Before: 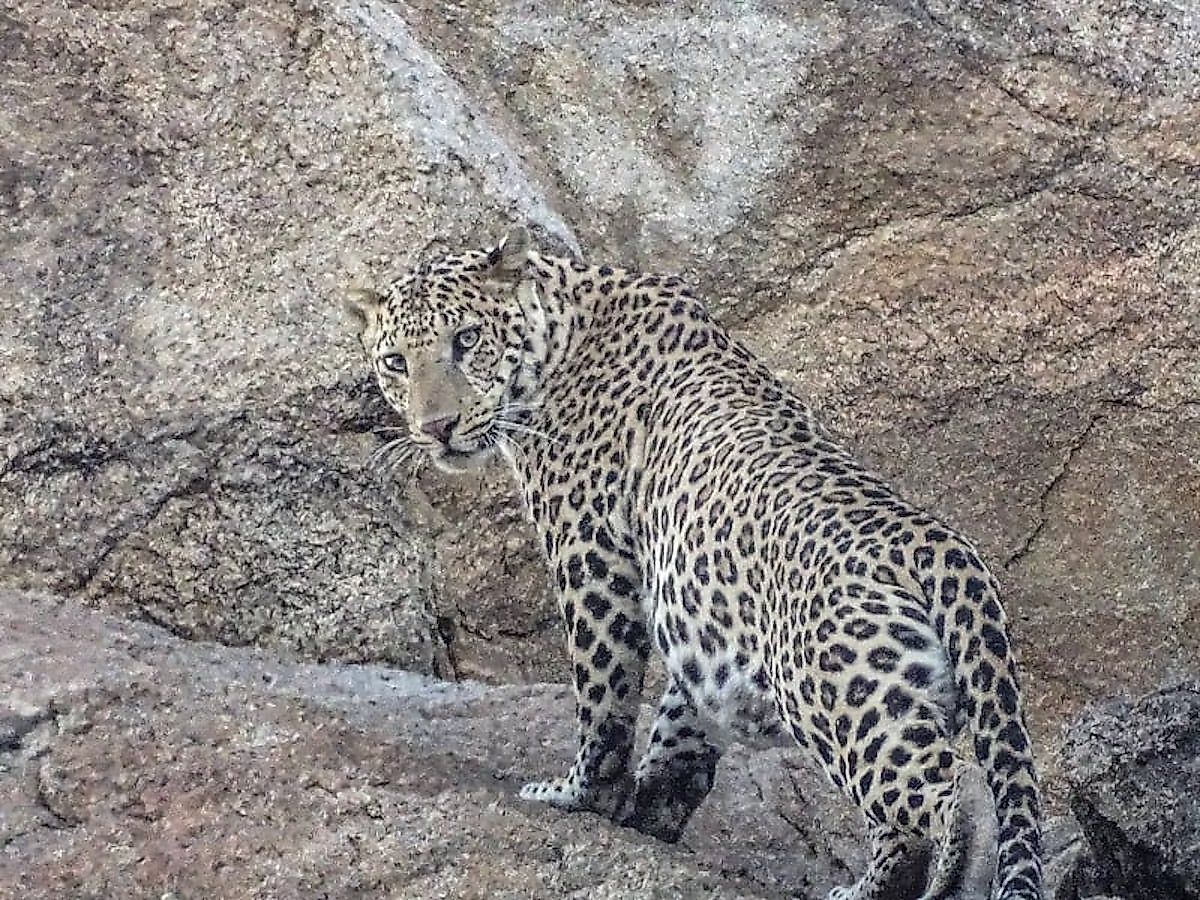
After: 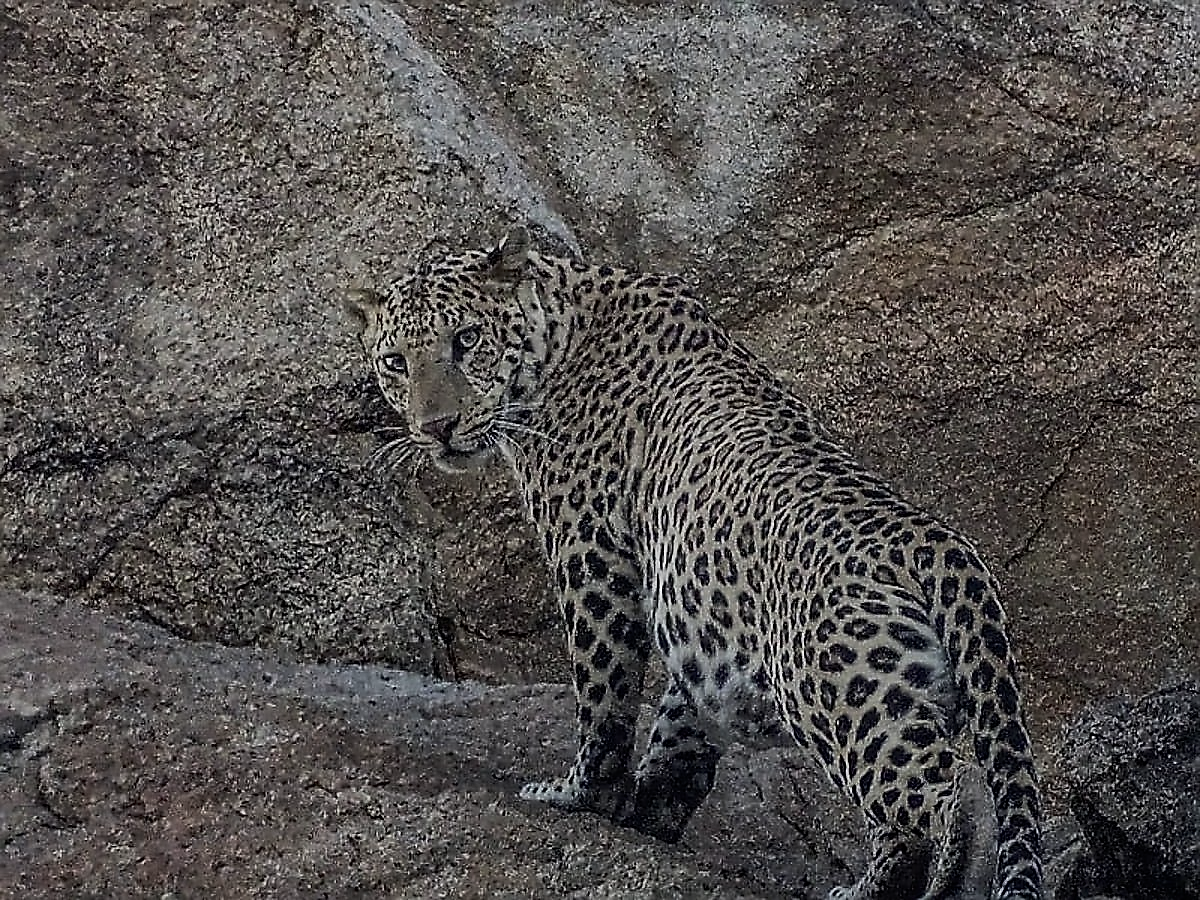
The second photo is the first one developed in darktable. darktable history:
tone equalizer: -8 EV -0.432 EV, -7 EV -0.423 EV, -6 EV -0.352 EV, -5 EV -0.233 EV, -3 EV 0.239 EV, -2 EV 0.341 EV, -1 EV 0.367 EV, +0 EV 0.425 EV, edges refinement/feathering 500, mask exposure compensation -1.57 EV, preserve details no
contrast brightness saturation: contrast 0.027, brightness -0.038
exposure: exposure -1.457 EV, compensate highlight preservation false
sharpen: radius 1.404, amount 1.262, threshold 0.675
